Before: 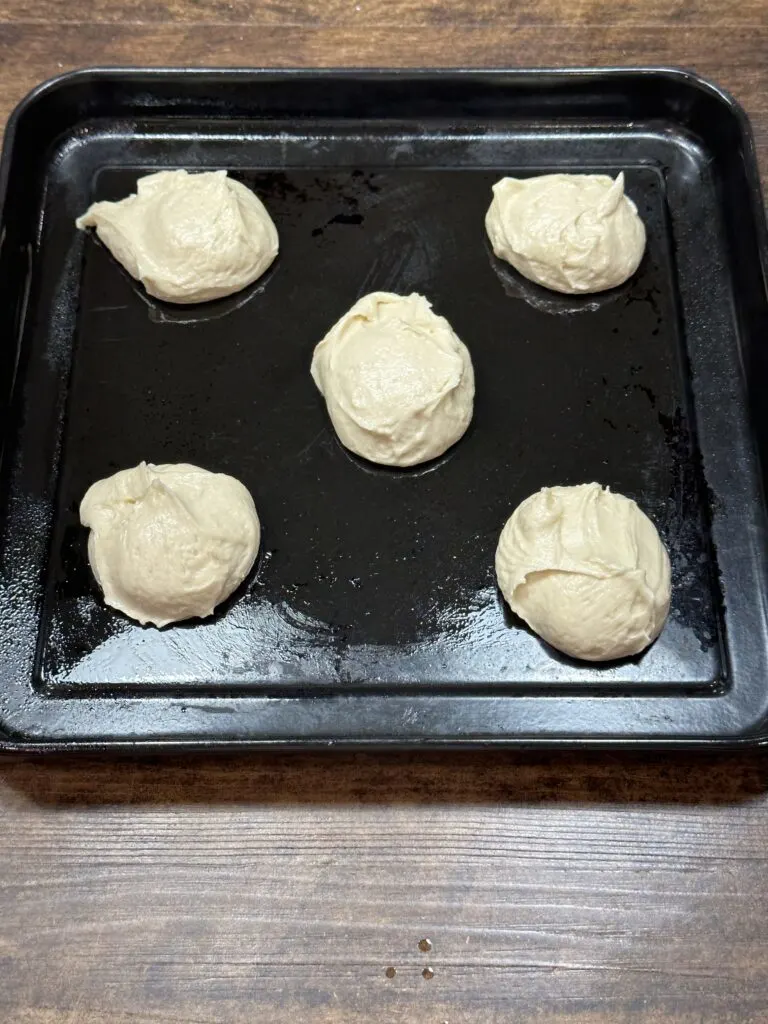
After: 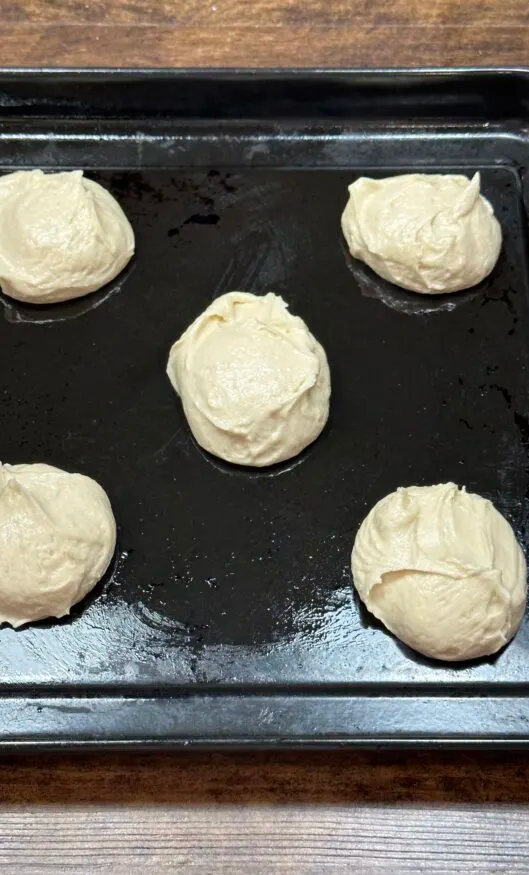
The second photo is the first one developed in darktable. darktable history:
crop: left 18.788%, right 12.317%, bottom 14.464%
